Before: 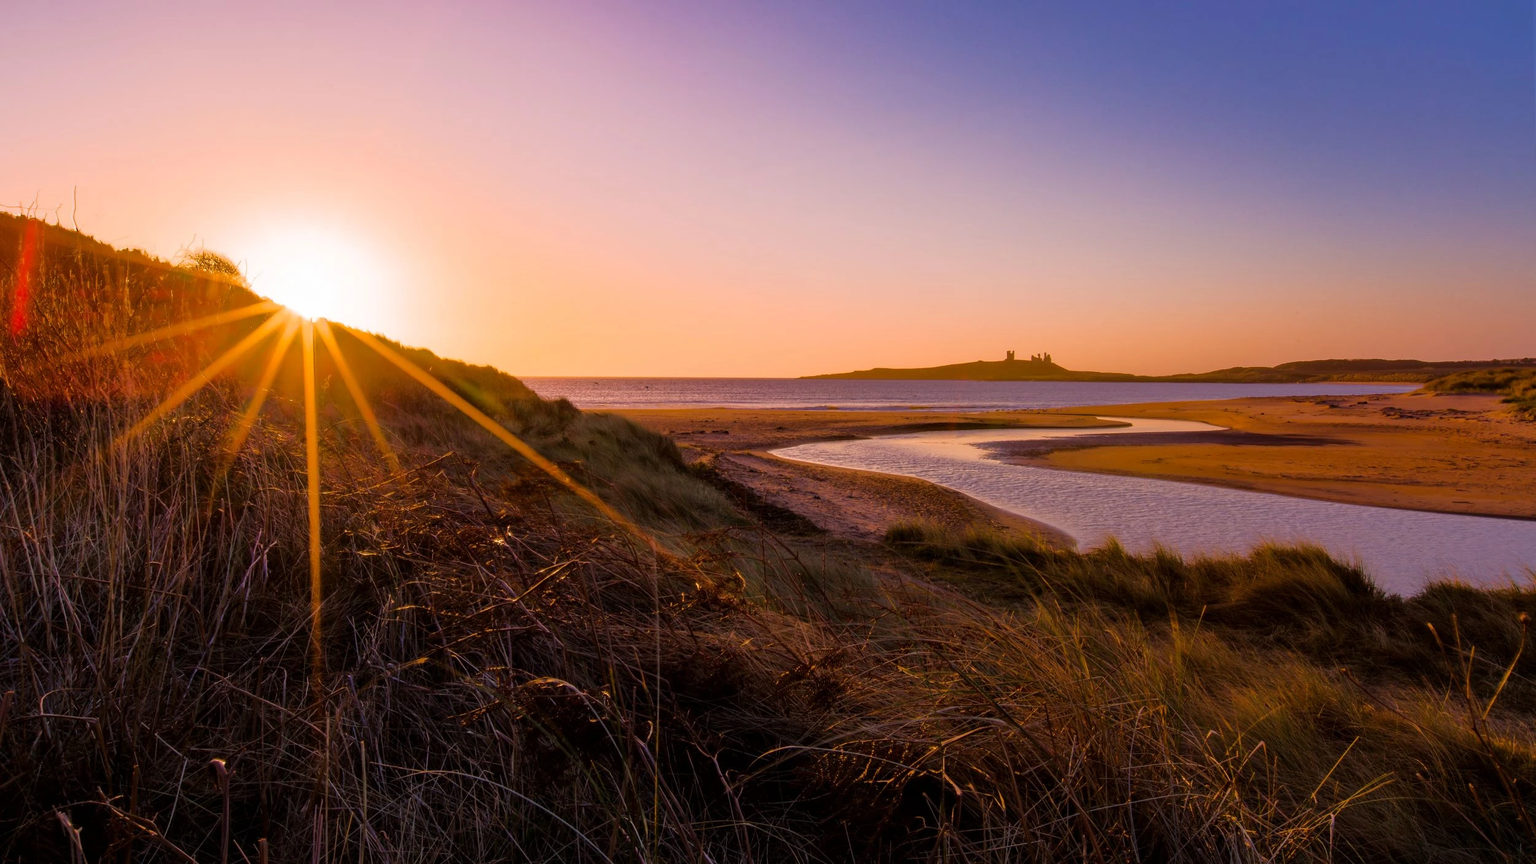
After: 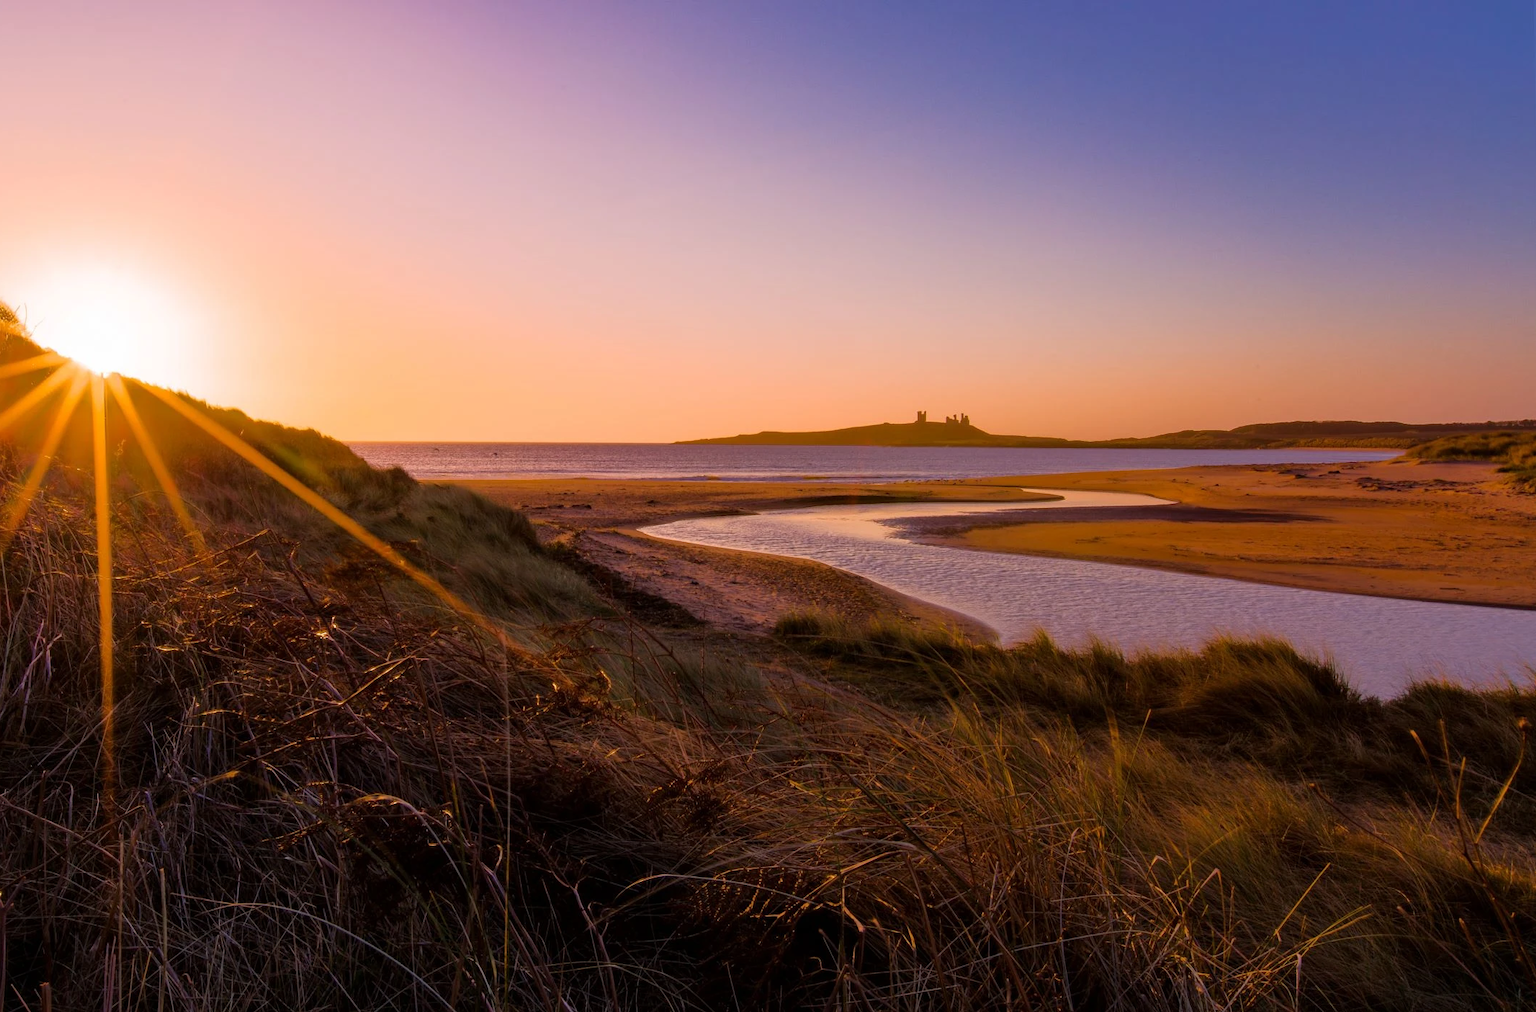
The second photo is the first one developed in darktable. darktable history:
crop and rotate: left 14.668%
